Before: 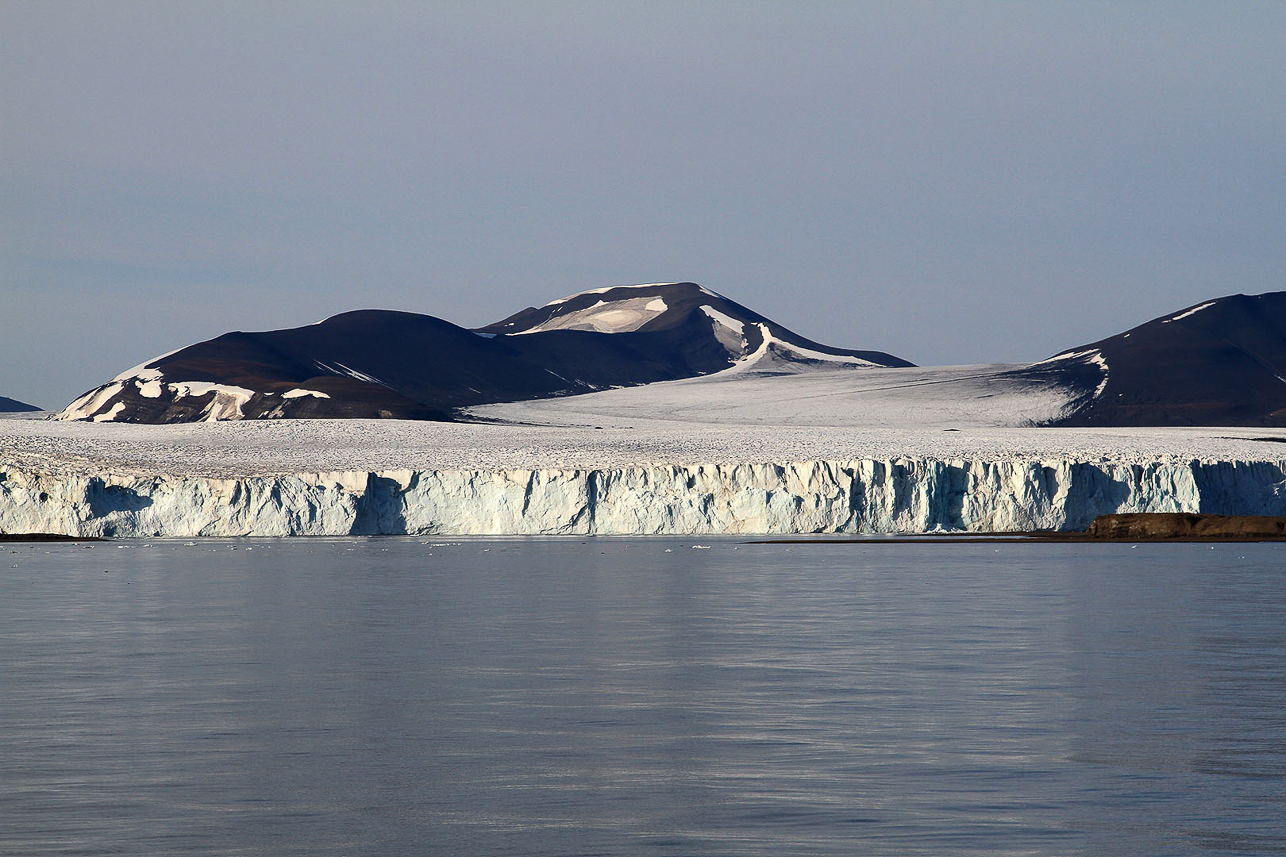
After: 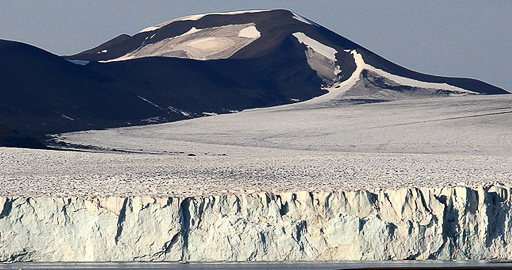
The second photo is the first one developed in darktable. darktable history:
crop: left 31.693%, top 31.944%, right 27.474%, bottom 35.994%
shadows and highlights: soften with gaussian
